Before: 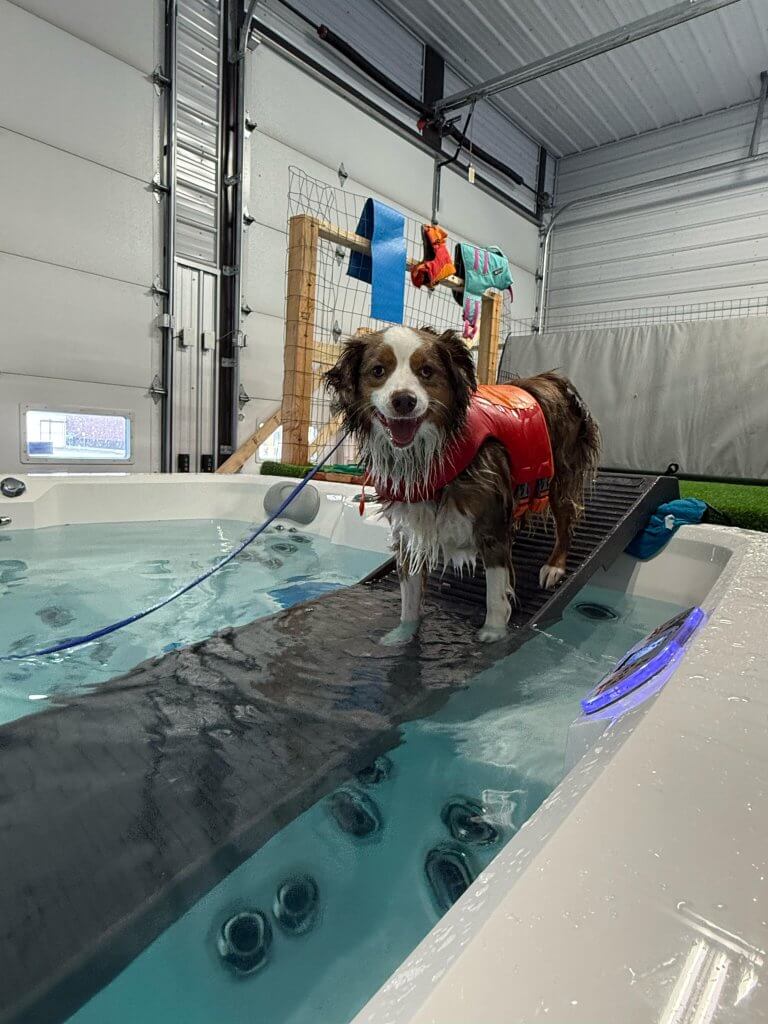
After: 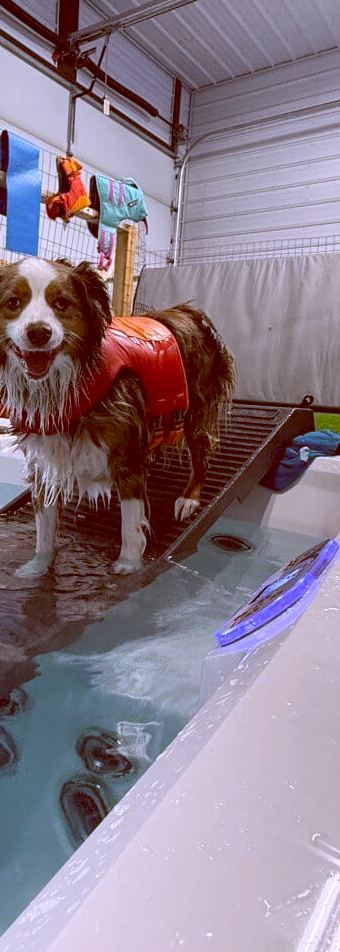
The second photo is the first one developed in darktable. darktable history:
color balance: lift [1, 1.011, 0.999, 0.989], gamma [1.109, 1.045, 1.039, 0.955], gain [0.917, 0.936, 0.952, 1.064], contrast 2.32%, contrast fulcrum 19%, output saturation 101%
crop: left 47.628%, top 6.643%, right 7.874%
white balance: red 1.042, blue 1.17
